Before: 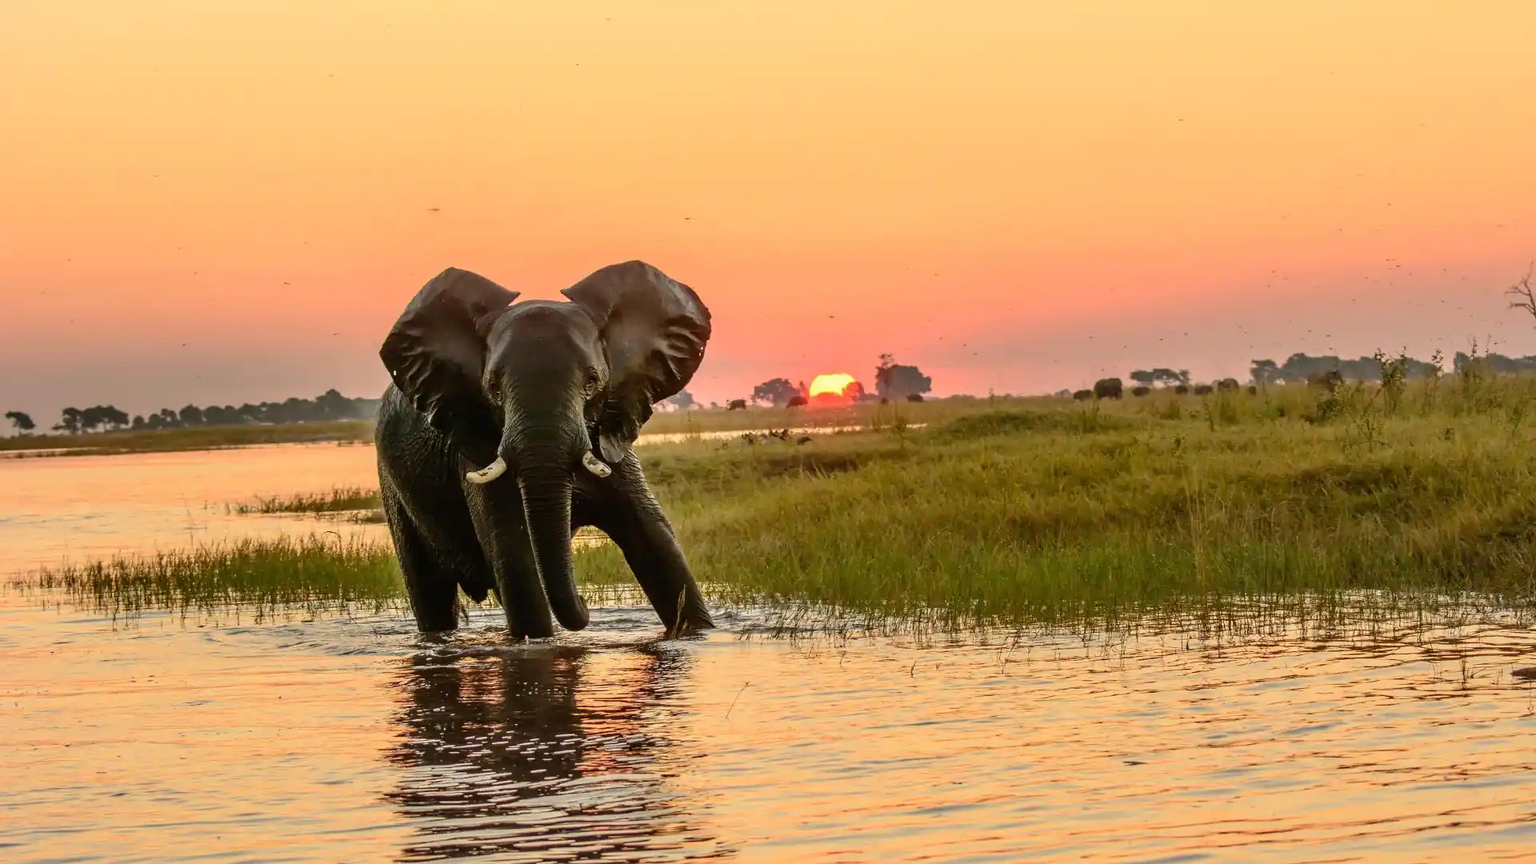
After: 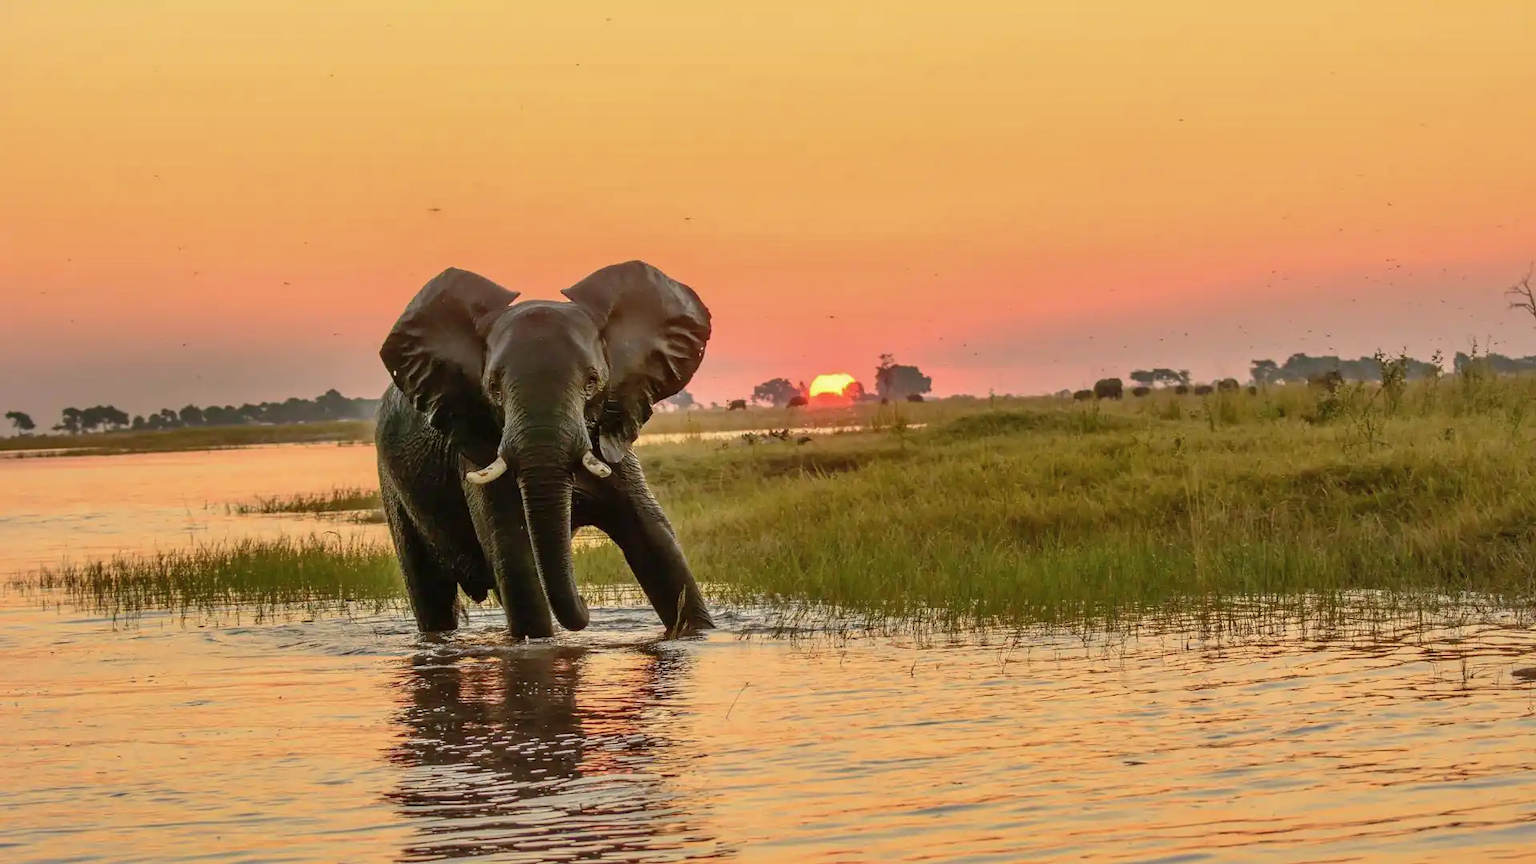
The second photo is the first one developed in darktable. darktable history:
shadows and highlights: on, module defaults
contrast brightness saturation: saturation -0.051
